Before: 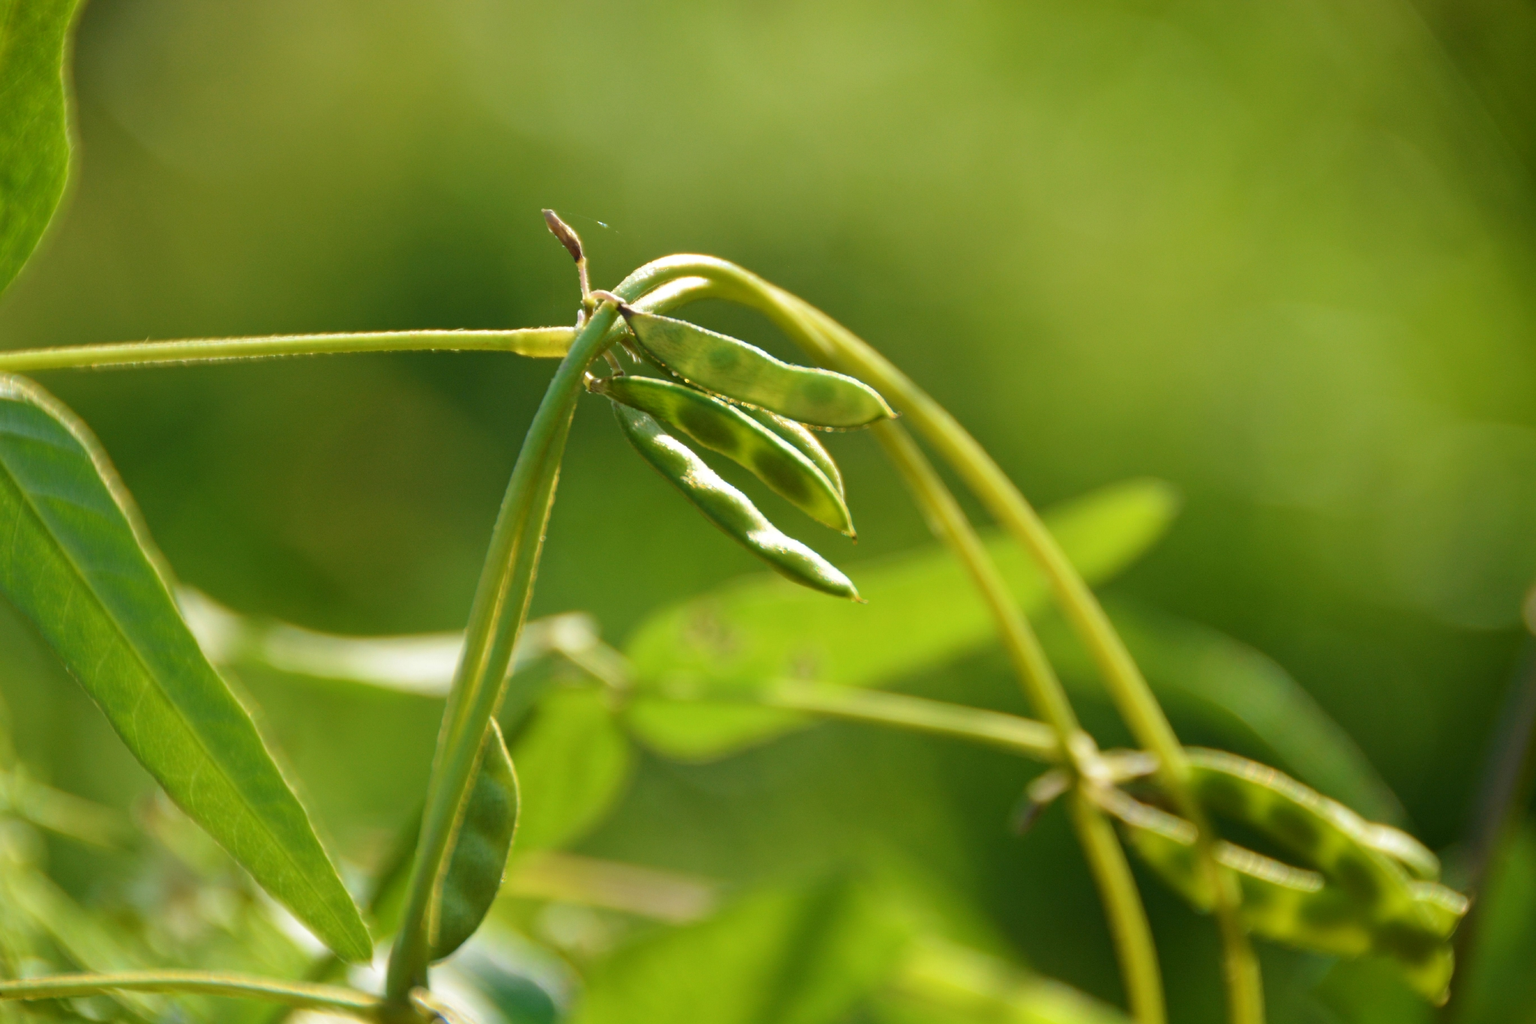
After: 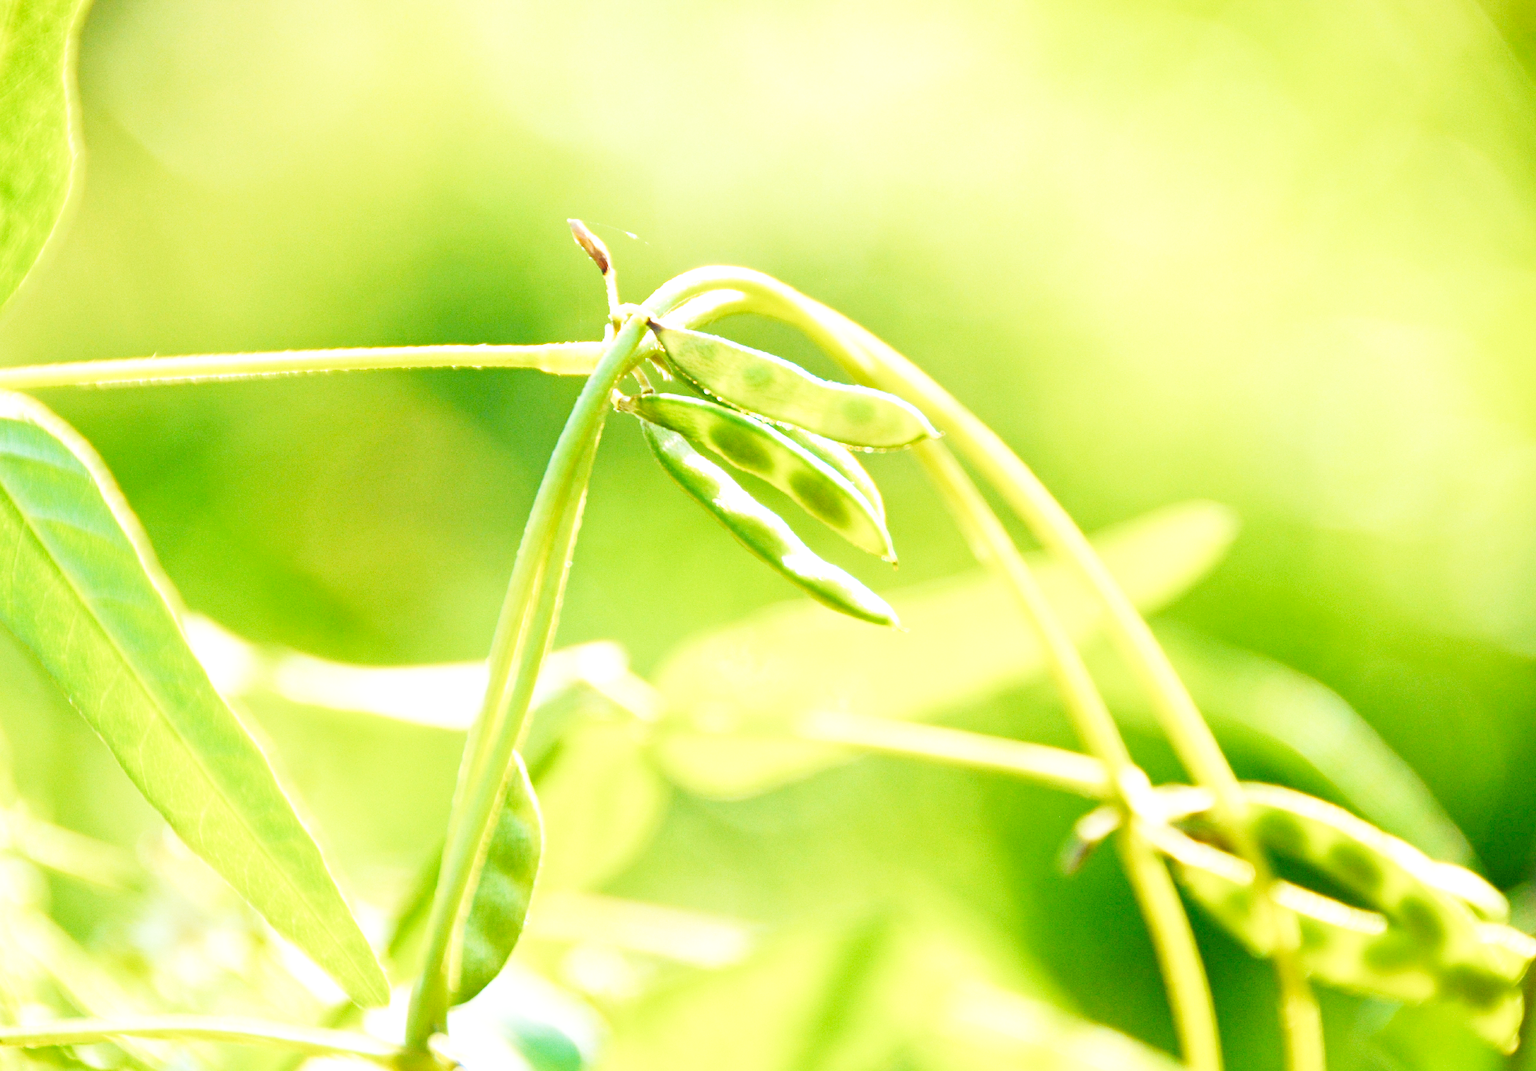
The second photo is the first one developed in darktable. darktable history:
color calibration: illuminant as shot in camera, x 0.358, y 0.373, temperature 4628.91 K
base curve: curves: ch0 [(0, 0.003) (0.001, 0.002) (0.006, 0.004) (0.02, 0.022) (0.048, 0.086) (0.094, 0.234) (0.162, 0.431) (0.258, 0.629) (0.385, 0.8) (0.548, 0.918) (0.751, 0.988) (1, 1)], preserve colors none
exposure: black level correction 0, exposure 1.199 EV, compensate exposure bias true, compensate highlight preservation false
velvia: on, module defaults
crop: right 4.502%, bottom 0.039%
